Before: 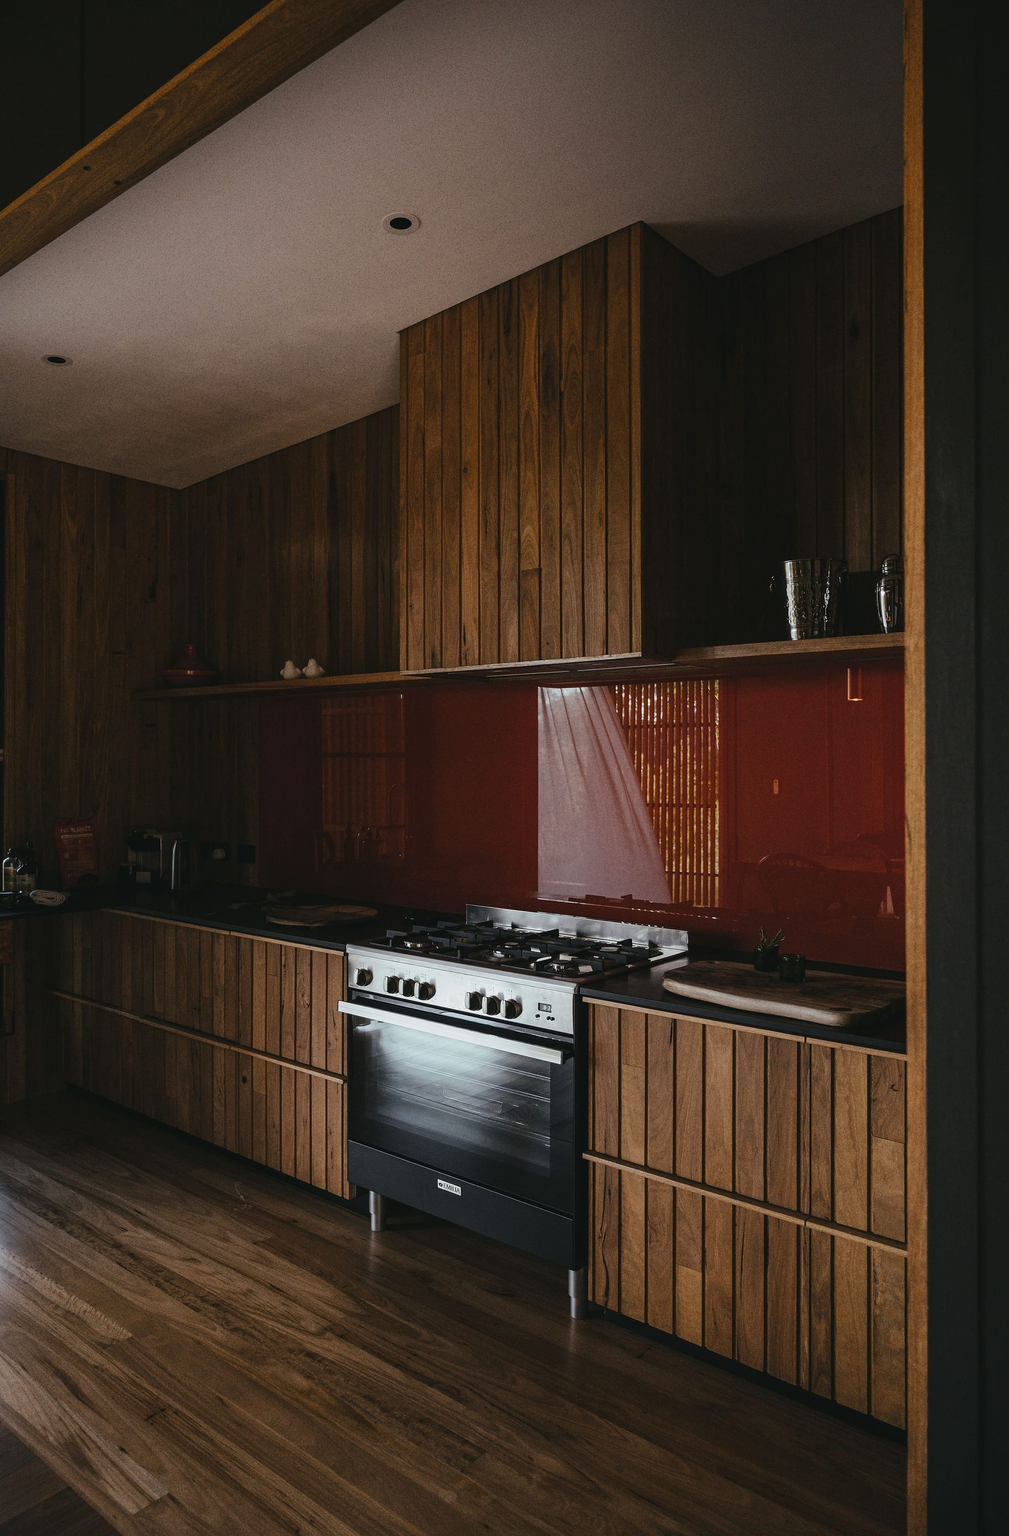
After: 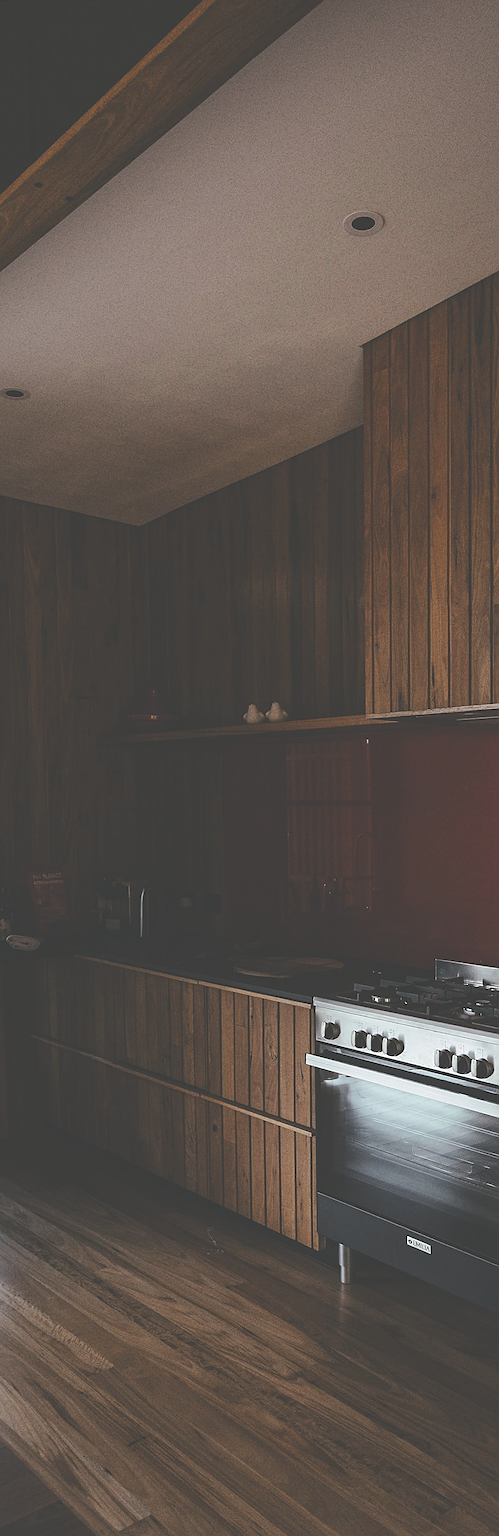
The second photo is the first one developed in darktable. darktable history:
rotate and perspective: rotation 0.062°, lens shift (vertical) 0.115, lens shift (horizontal) -0.133, crop left 0.047, crop right 0.94, crop top 0.061, crop bottom 0.94
crop and rotate: left 0%, top 0%, right 50.845%
sharpen: on, module defaults
exposure: black level correction -0.041, exposure 0.064 EV, compensate highlight preservation false
